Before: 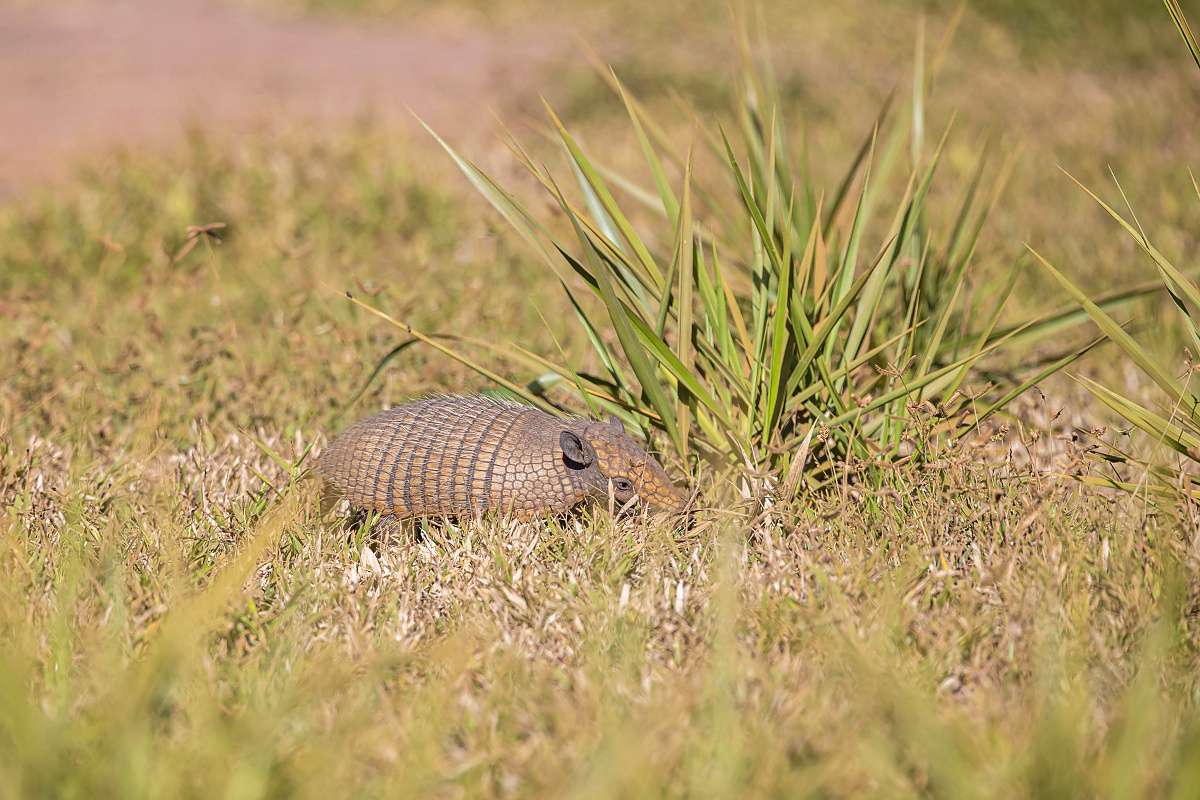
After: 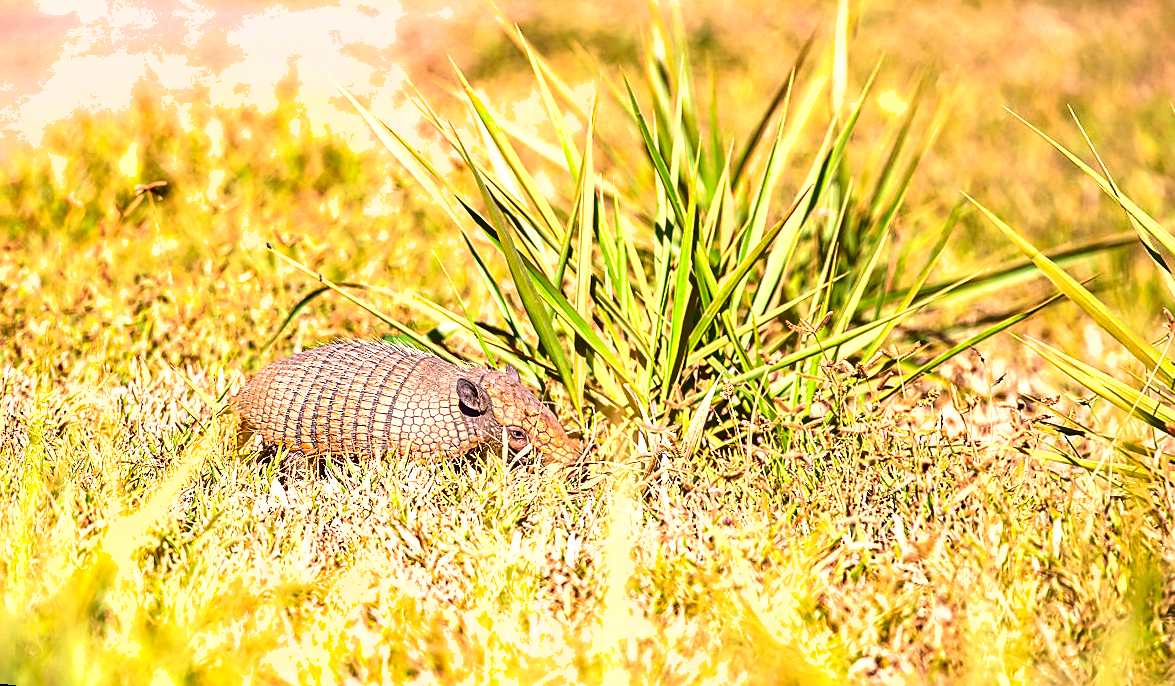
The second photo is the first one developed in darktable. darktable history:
shadows and highlights: soften with gaussian
sharpen: amount 0.2
exposure: black level correction 0, exposure 1.2 EV, compensate highlight preservation false
rotate and perspective: rotation 1.69°, lens shift (vertical) -0.023, lens shift (horizontal) -0.291, crop left 0.025, crop right 0.988, crop top 0.092, crop bottom 0.842
contrast brightness saturation: contrast 0.03, brightness 0.06, saturation 0.13
